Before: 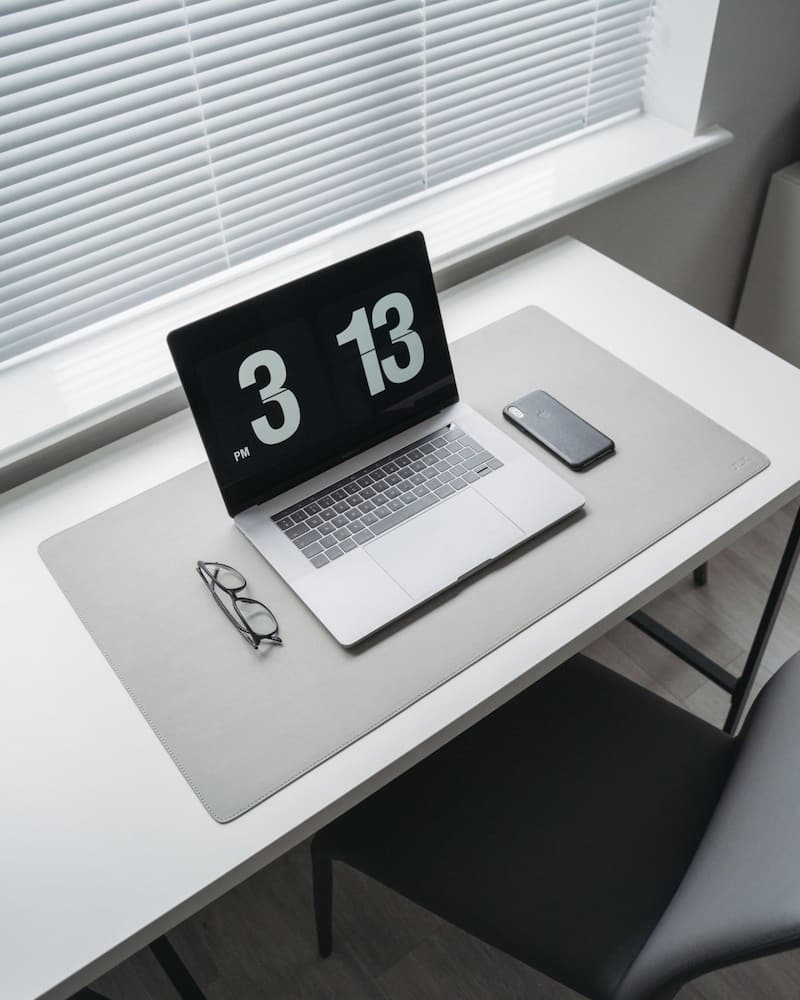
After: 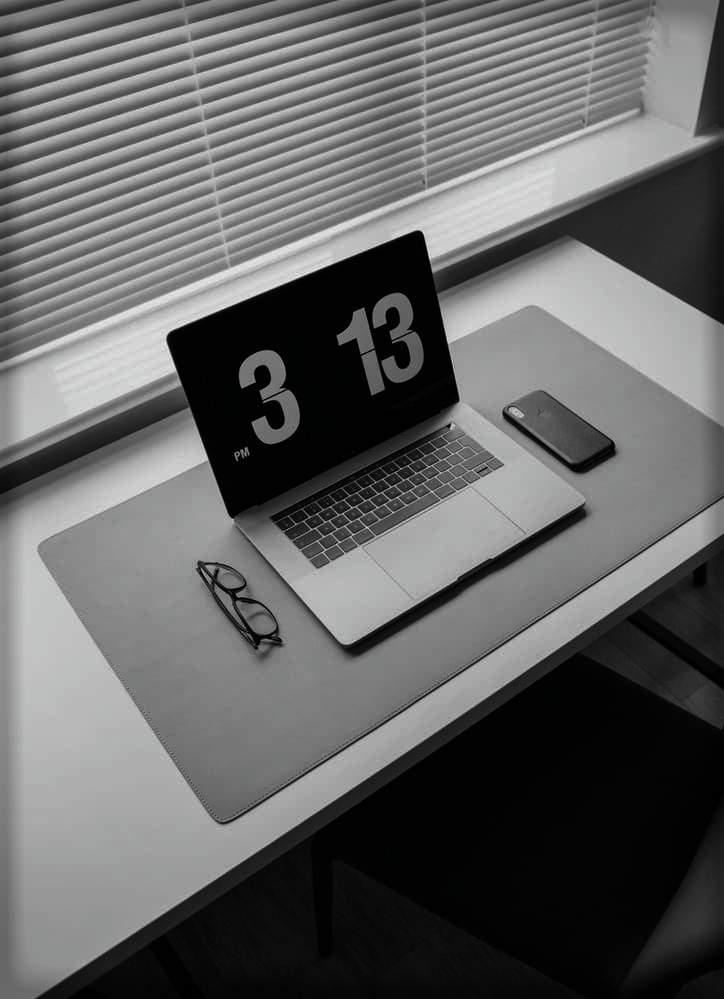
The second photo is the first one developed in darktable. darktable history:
contrast brightness saturation: contrast -0.038, brightness -0.599, saturation -0.991
crop: right 9.495%, bottom 0.018%
vignetting: fall-off start 93.1%, fall-off radius 5.17%, automatic ratio true, width/height ratio 1.33, shape 0.047, unbound false
exposure: exposure -0.071 EV, compensate exposure bias true, compensate highlight preservation false
color correction: highlights a* -0.271, highlights b* -0.09
